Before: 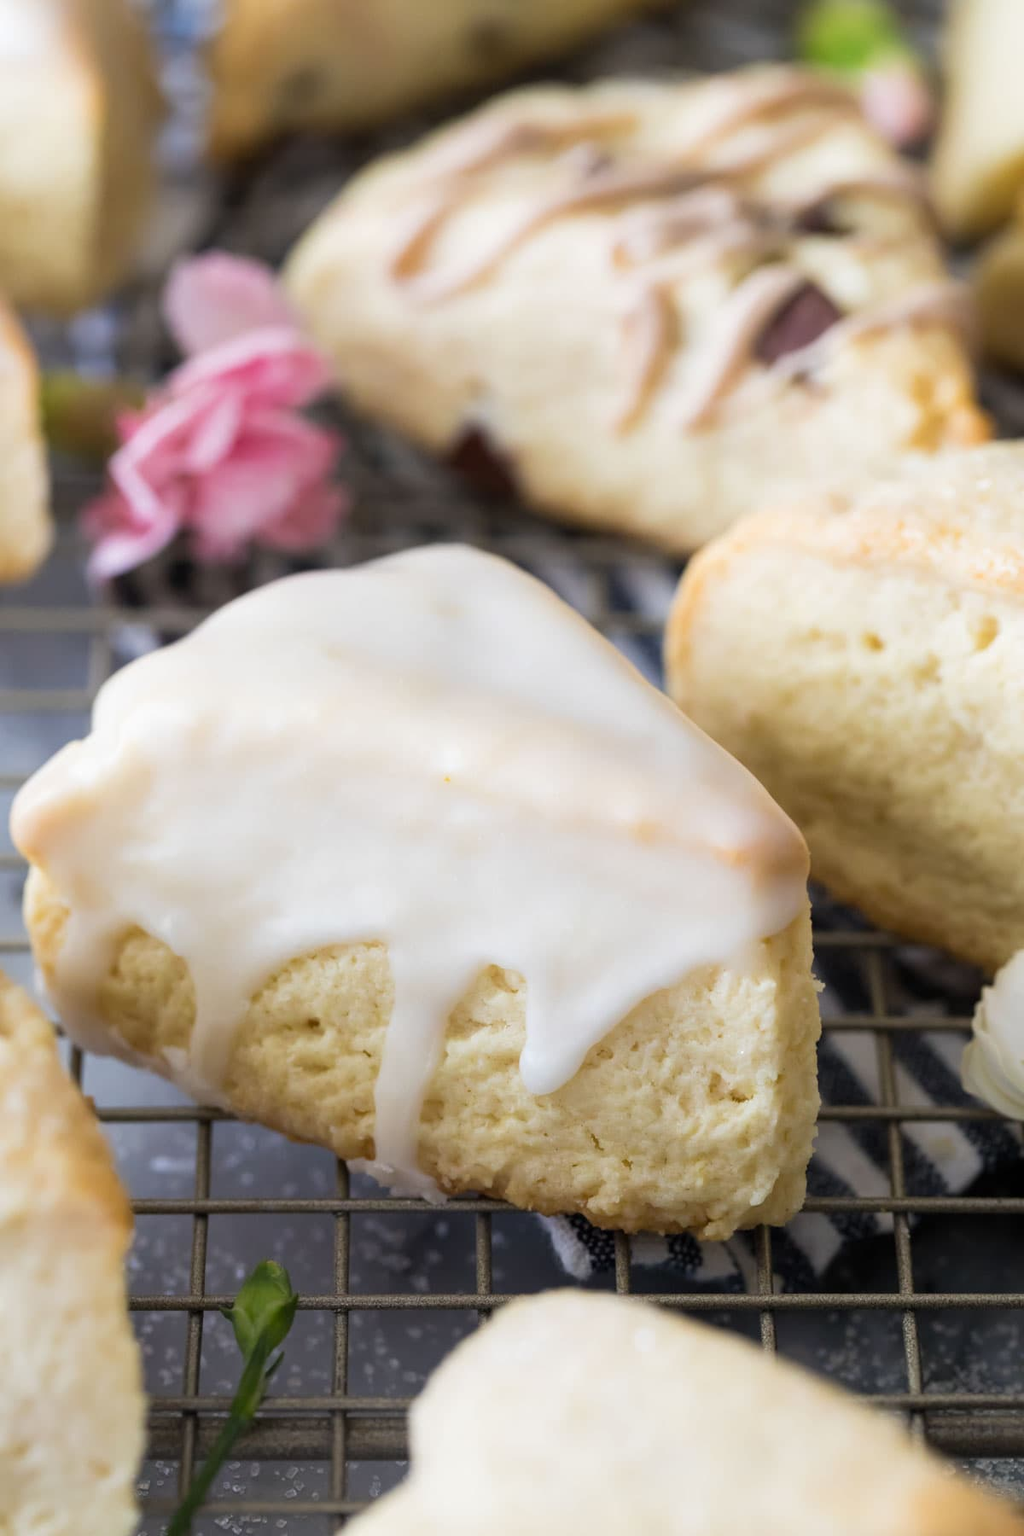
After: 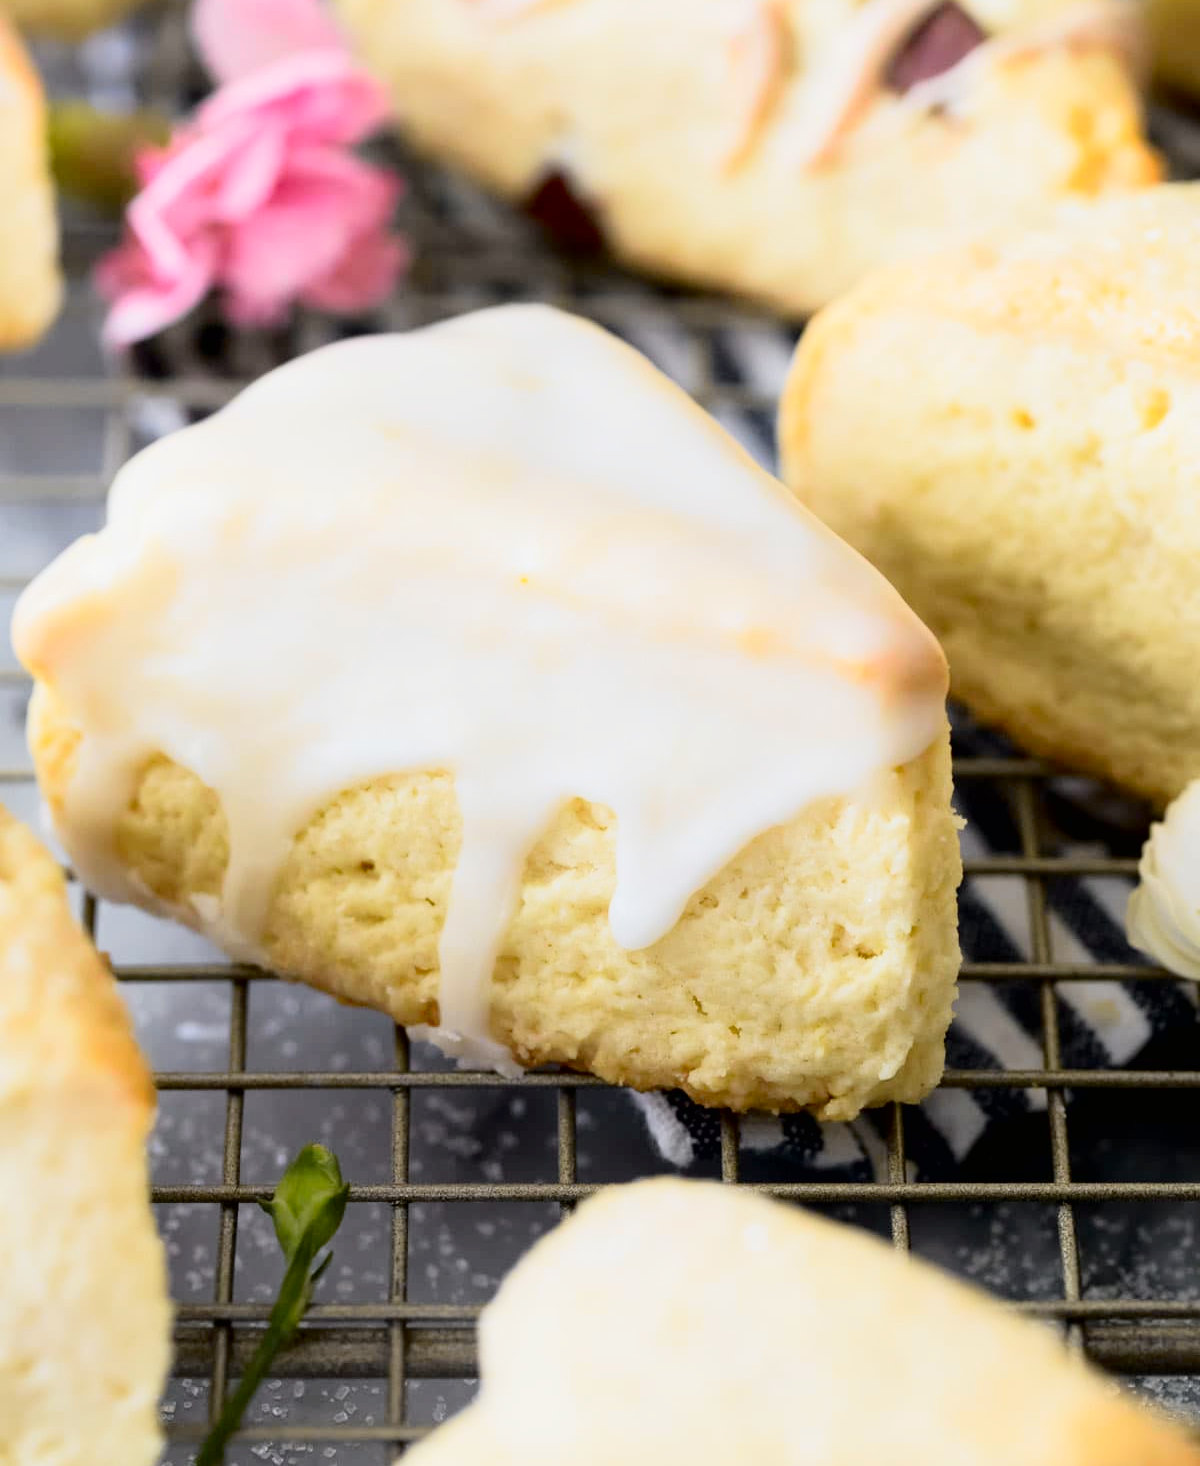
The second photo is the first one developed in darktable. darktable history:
tone curve: curves: ch0 [(0, 0.005) (0.103, 0.081) (0.196, 0.197) (0.391, 0.469) (0.491, 0.585) (0.638, 0.751) (0.822, 0.886) (0.997, 0.959)]; ch1 [(0, 0) (0.172, 0.123) (0.324, 0.253) (0.396, 0.388) (0.474, 0.479) (0.499, 0.498) (0.529, 0.528) (0.579, 0.614) (0.633, 0.677) (0.812, 0.856) (1, 1)]; ch2 [(0, 0) (0.411, 0.424) (0.459, 0.478) (0.5, 0.501) (0.517, 0.526) (0.553, 0.583) (0.609, 0.646) (0.708, 0.768) (0.839, 0.916) (1, 1)], color space Lab, independent channels, preserve colors none
exposure: black level correction 0.007, exposure 0.159 EV, compensate highlight preservation false
crop and rotate: top 18.507%
